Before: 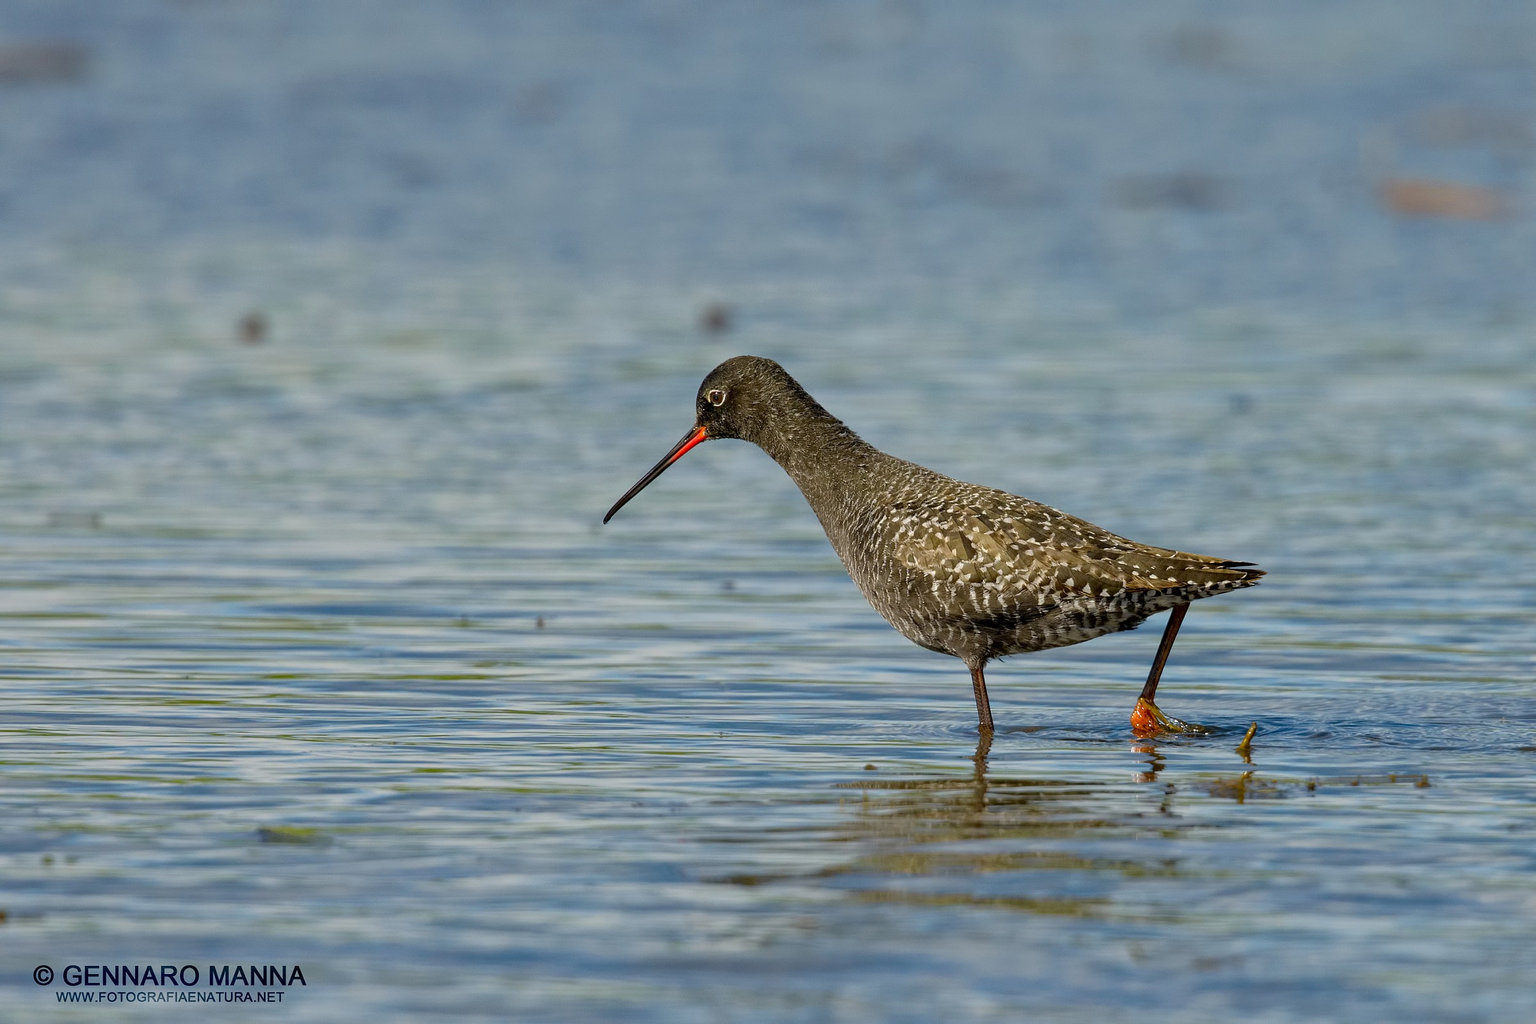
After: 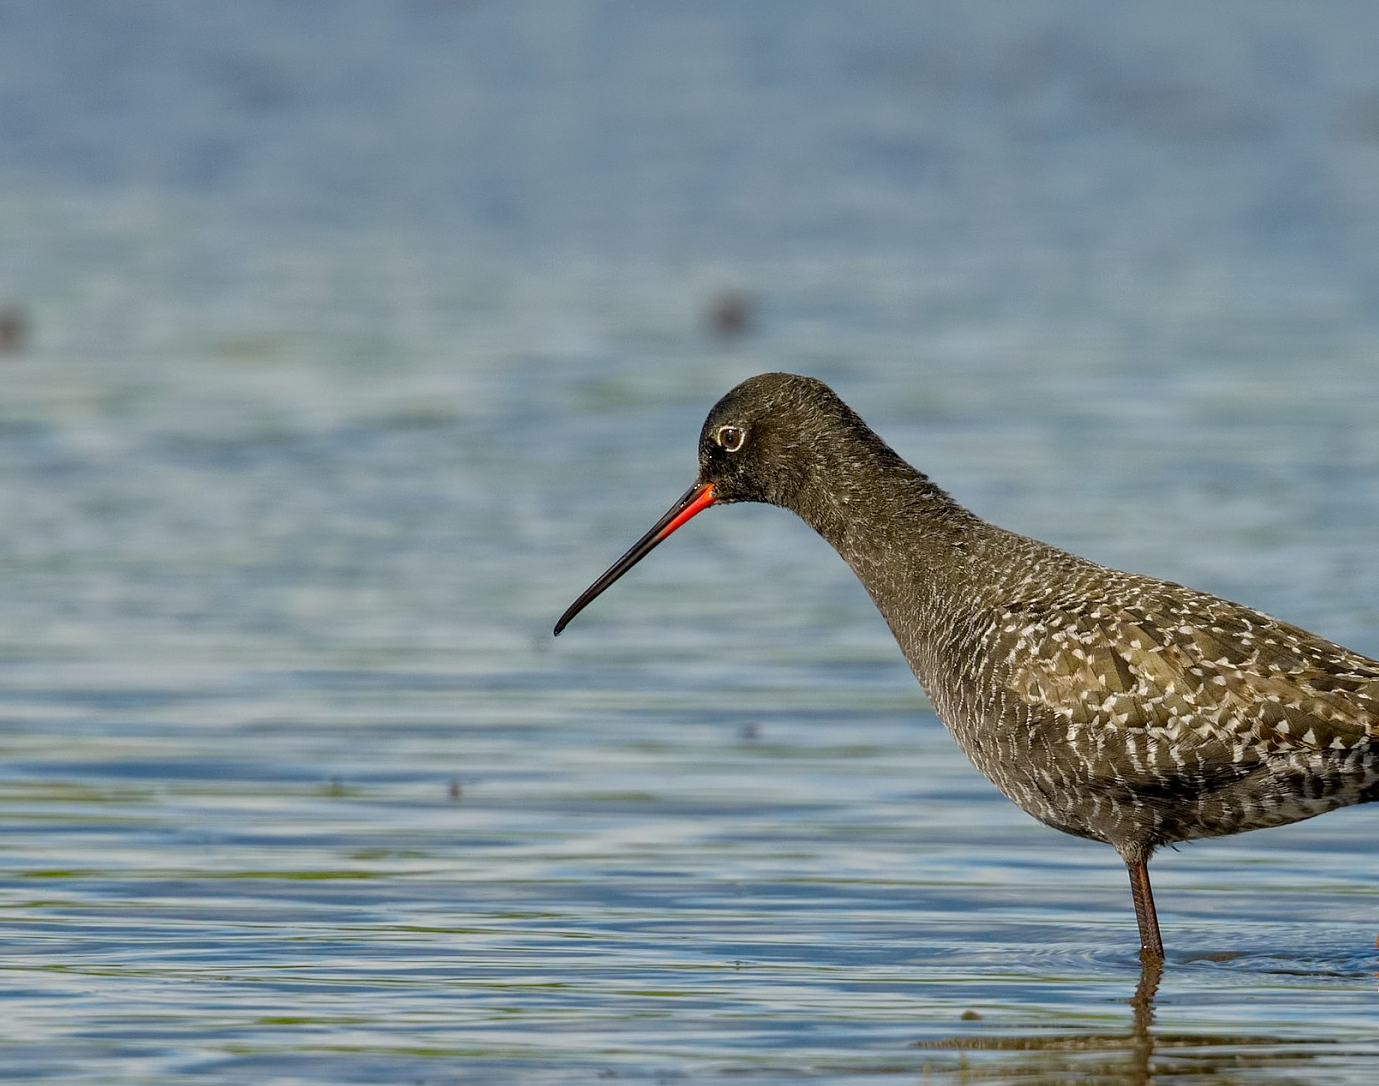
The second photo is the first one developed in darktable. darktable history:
crop: left 16.227%, top 11.497%, right 26.278%, bottom 20.626%
